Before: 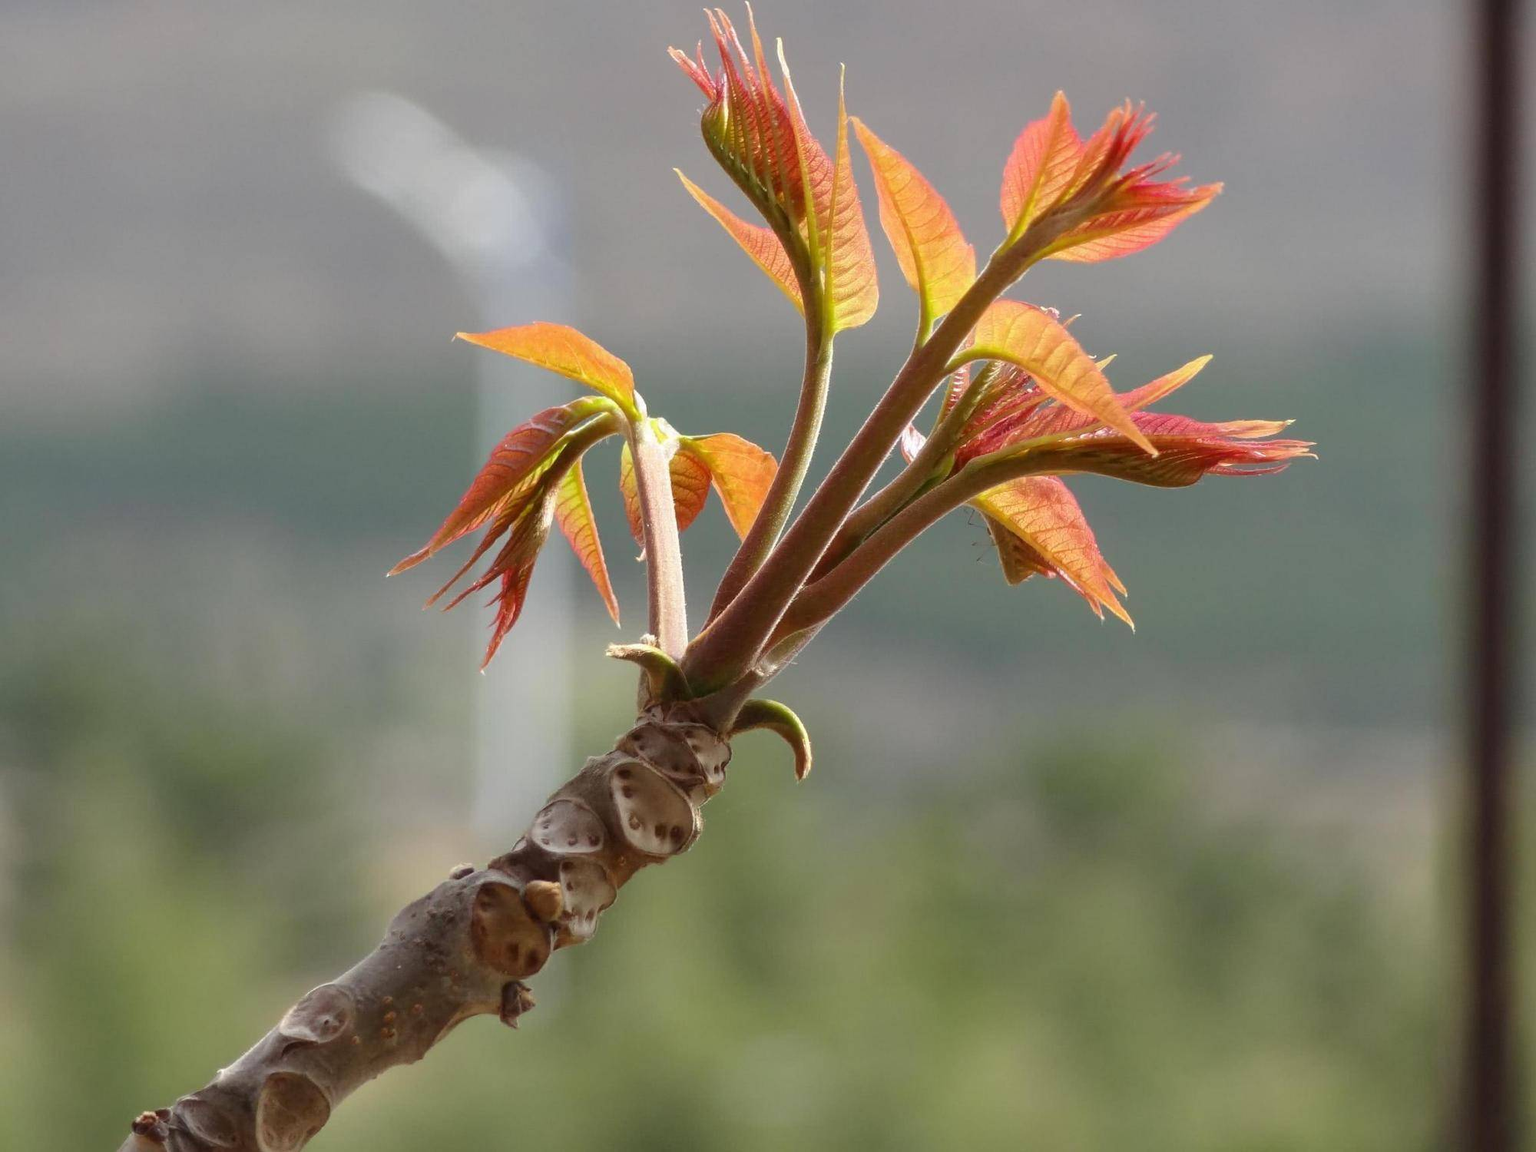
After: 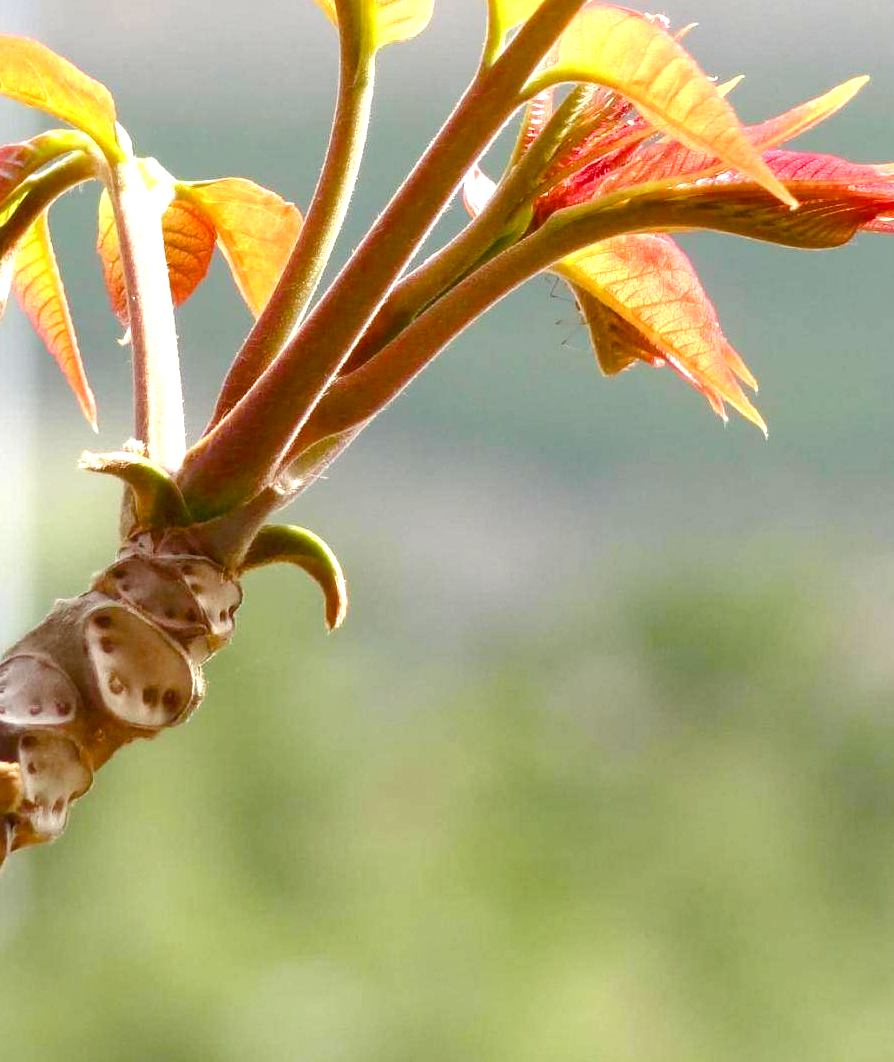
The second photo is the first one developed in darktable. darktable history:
color balance rgb: perceptual saturation grading › global saturation 19.376%, perceptual saturation grading › highlights -25.335%, perceptual saturation grading › shadows 49.742%, global vibrance 20%
exposure: exposure 1 EV, compensate highlight preservation false
crop: left 35.5%, top 25.736%, right 19.777%, bottom 3.414%
